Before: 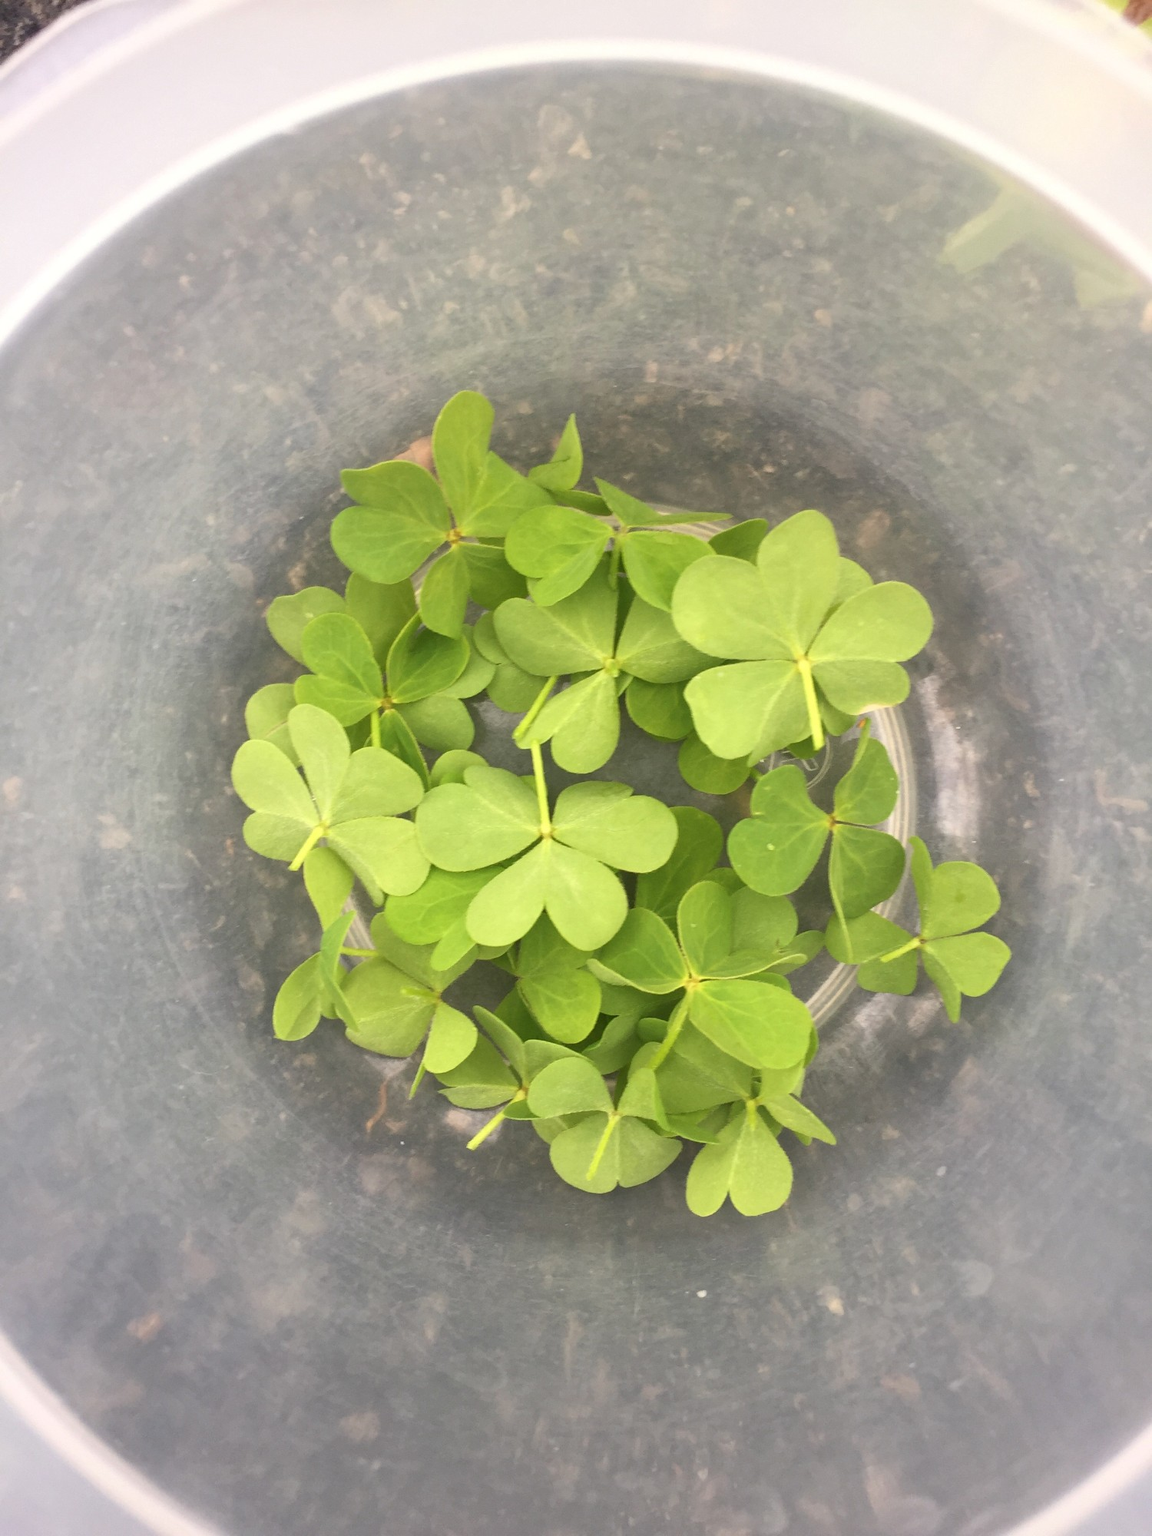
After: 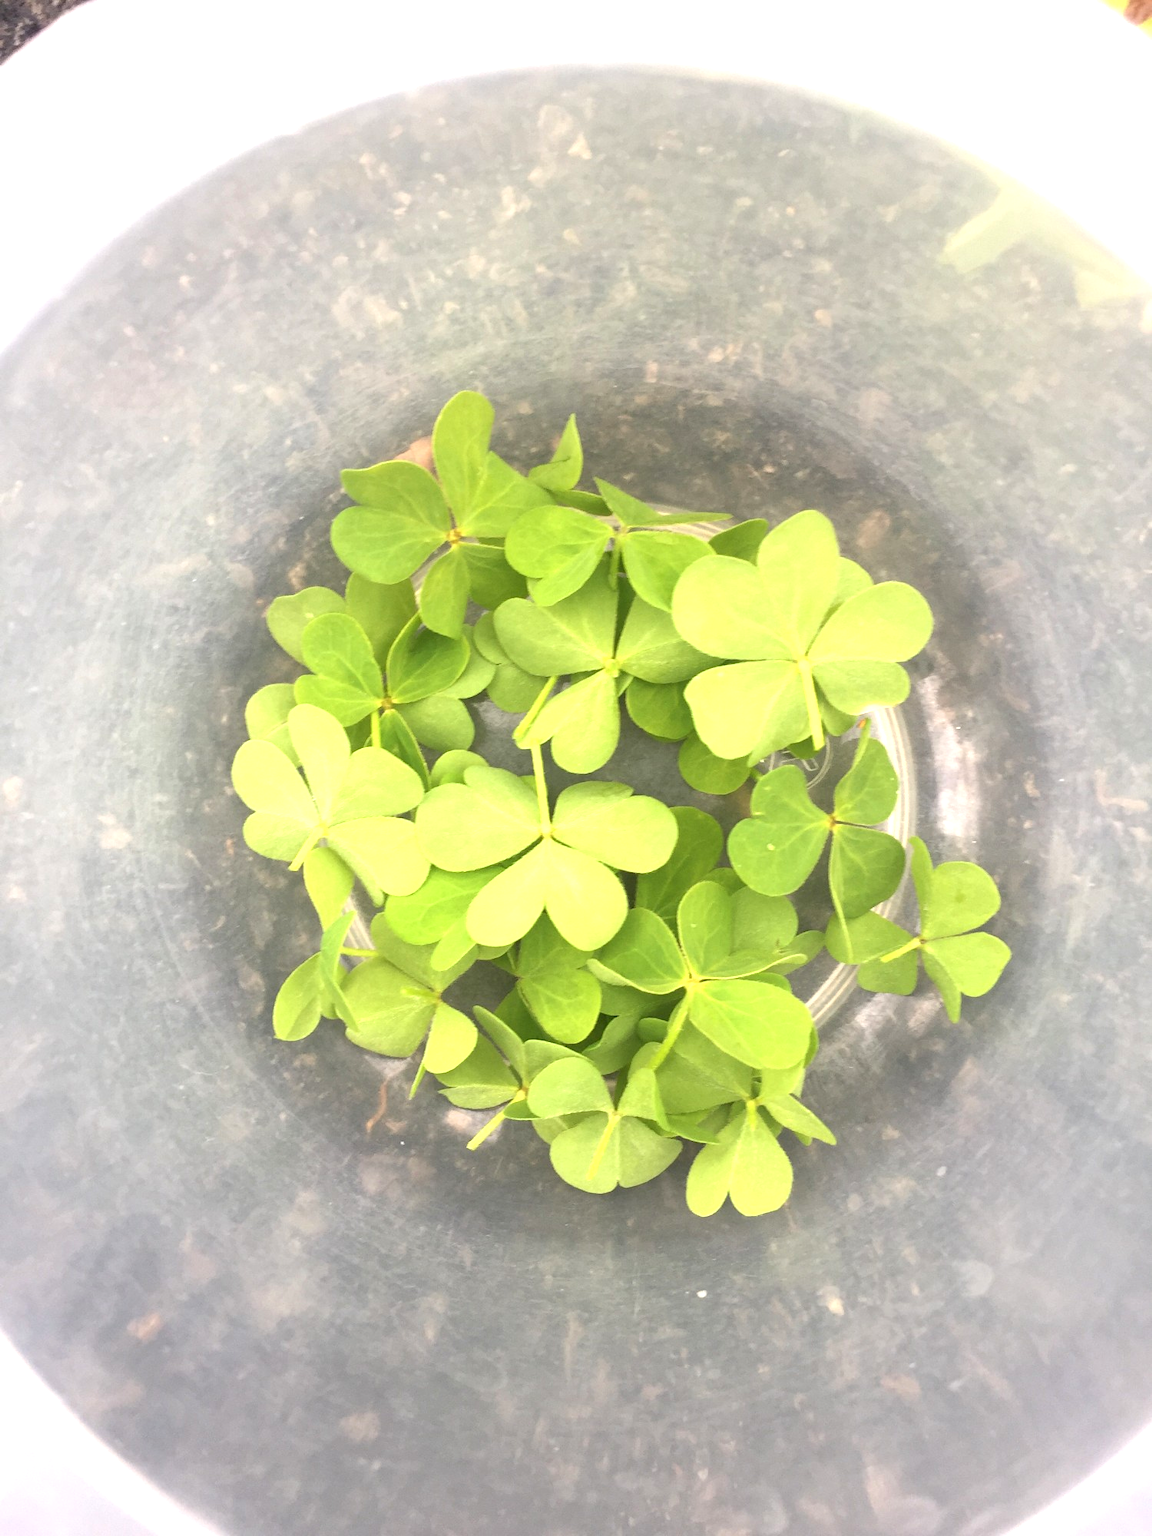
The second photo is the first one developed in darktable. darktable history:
tone equalizer: -8 EV -0.778 EV, -7 EV -0.696 EV, -6 EV -0.563 EV, -5 EV -0.419 EV, -3 EV 0.393 EV, -2 EV 0.6 EV, -1 EV 0.684 EV, +0 EV 0.767 EV
